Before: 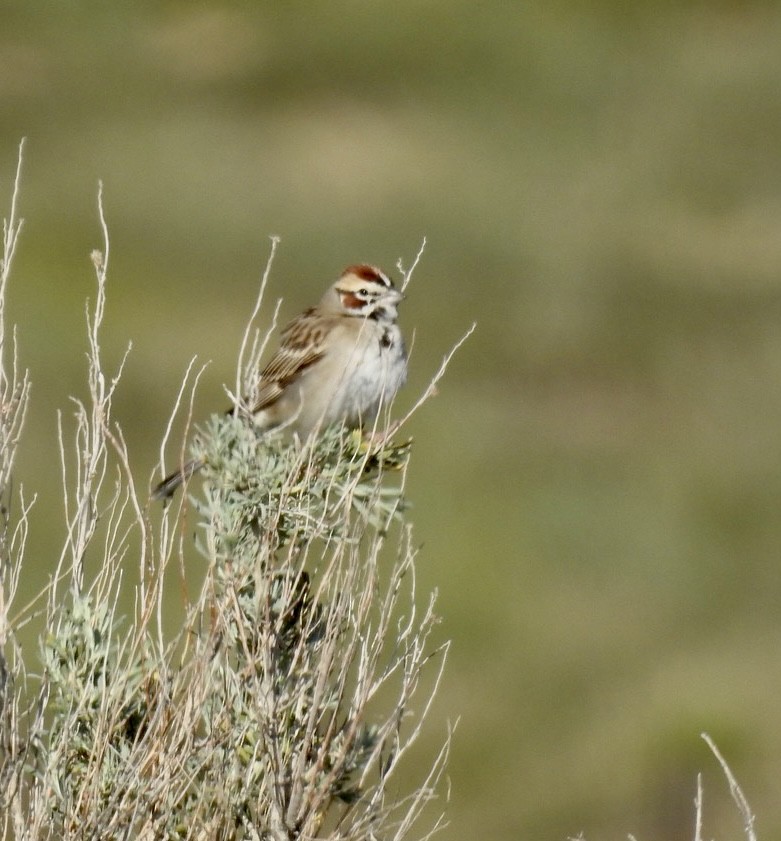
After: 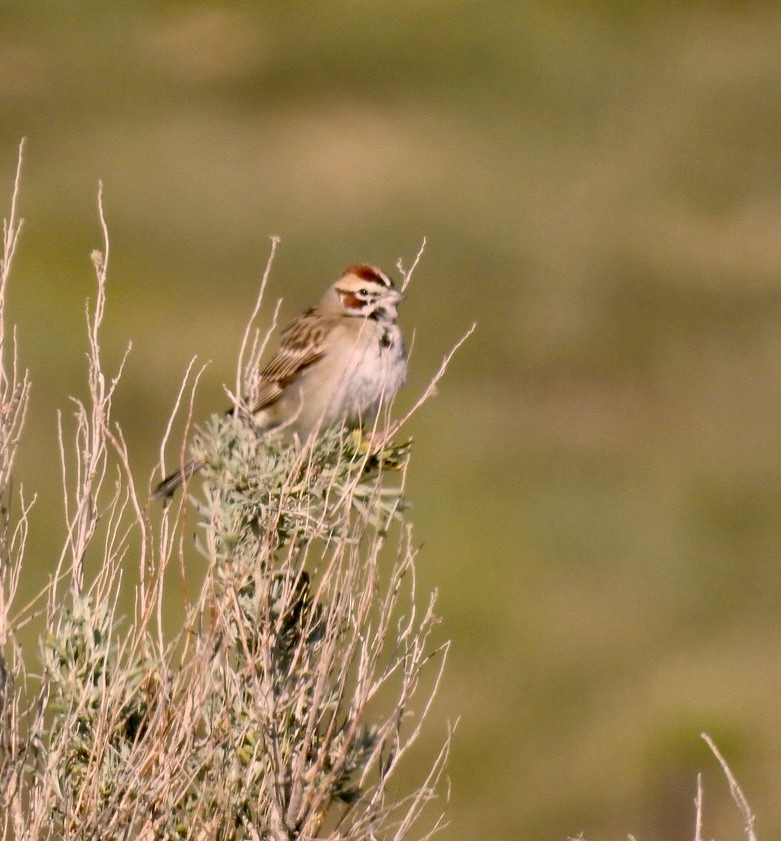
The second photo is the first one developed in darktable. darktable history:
color correction: highlights a* 14.52, highlights b* 4.9
